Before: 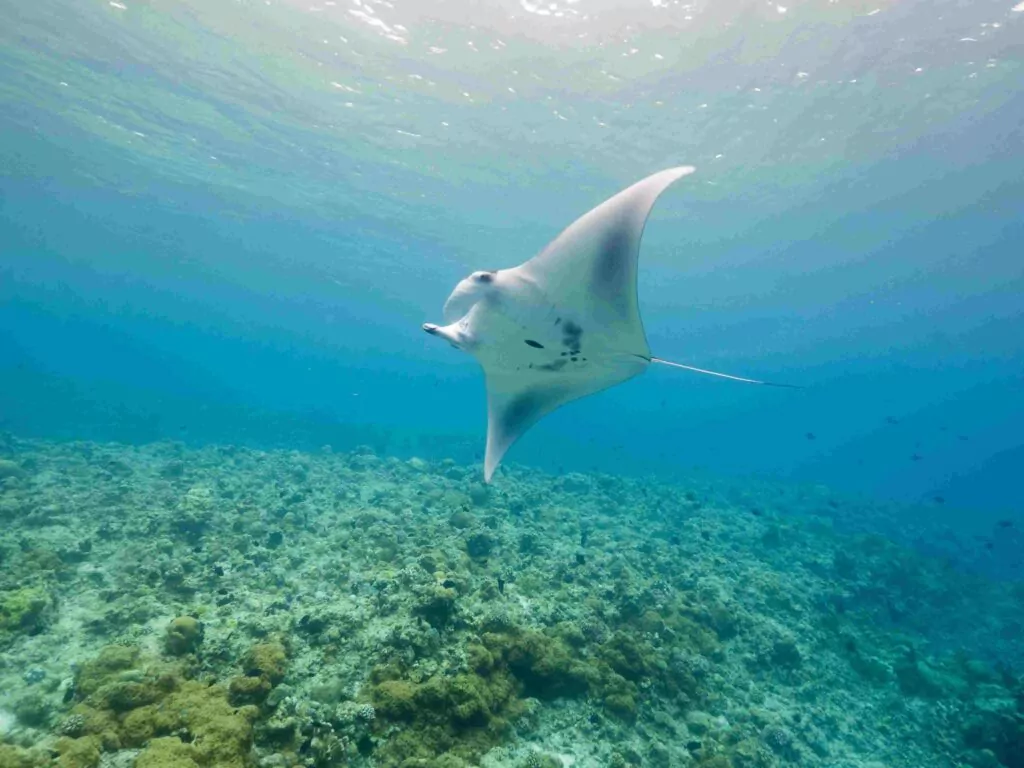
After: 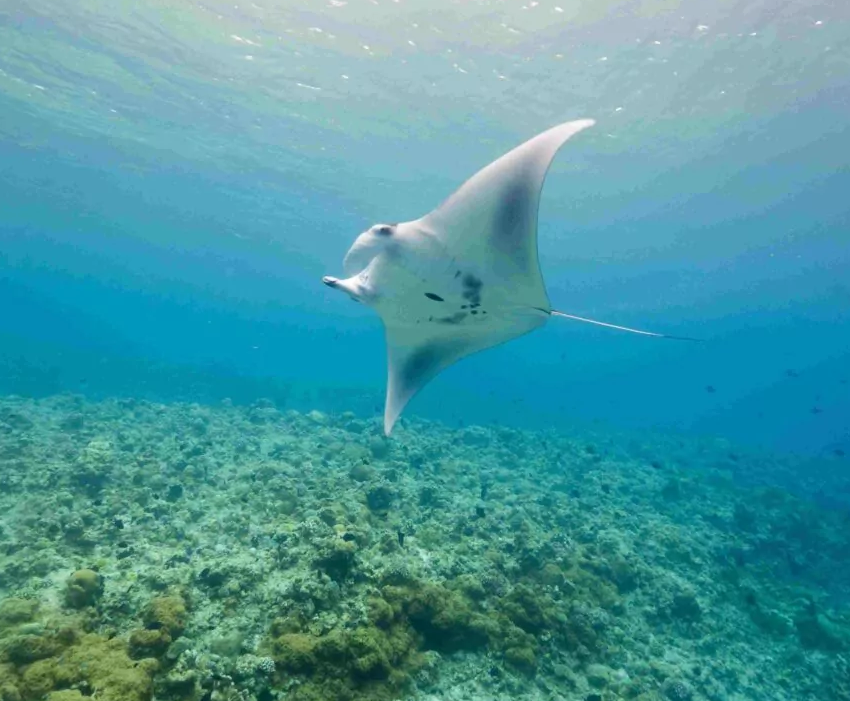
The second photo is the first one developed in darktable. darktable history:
crop: left 9.775%, top 6.219%, right 7.12%, bottom 2.421%
